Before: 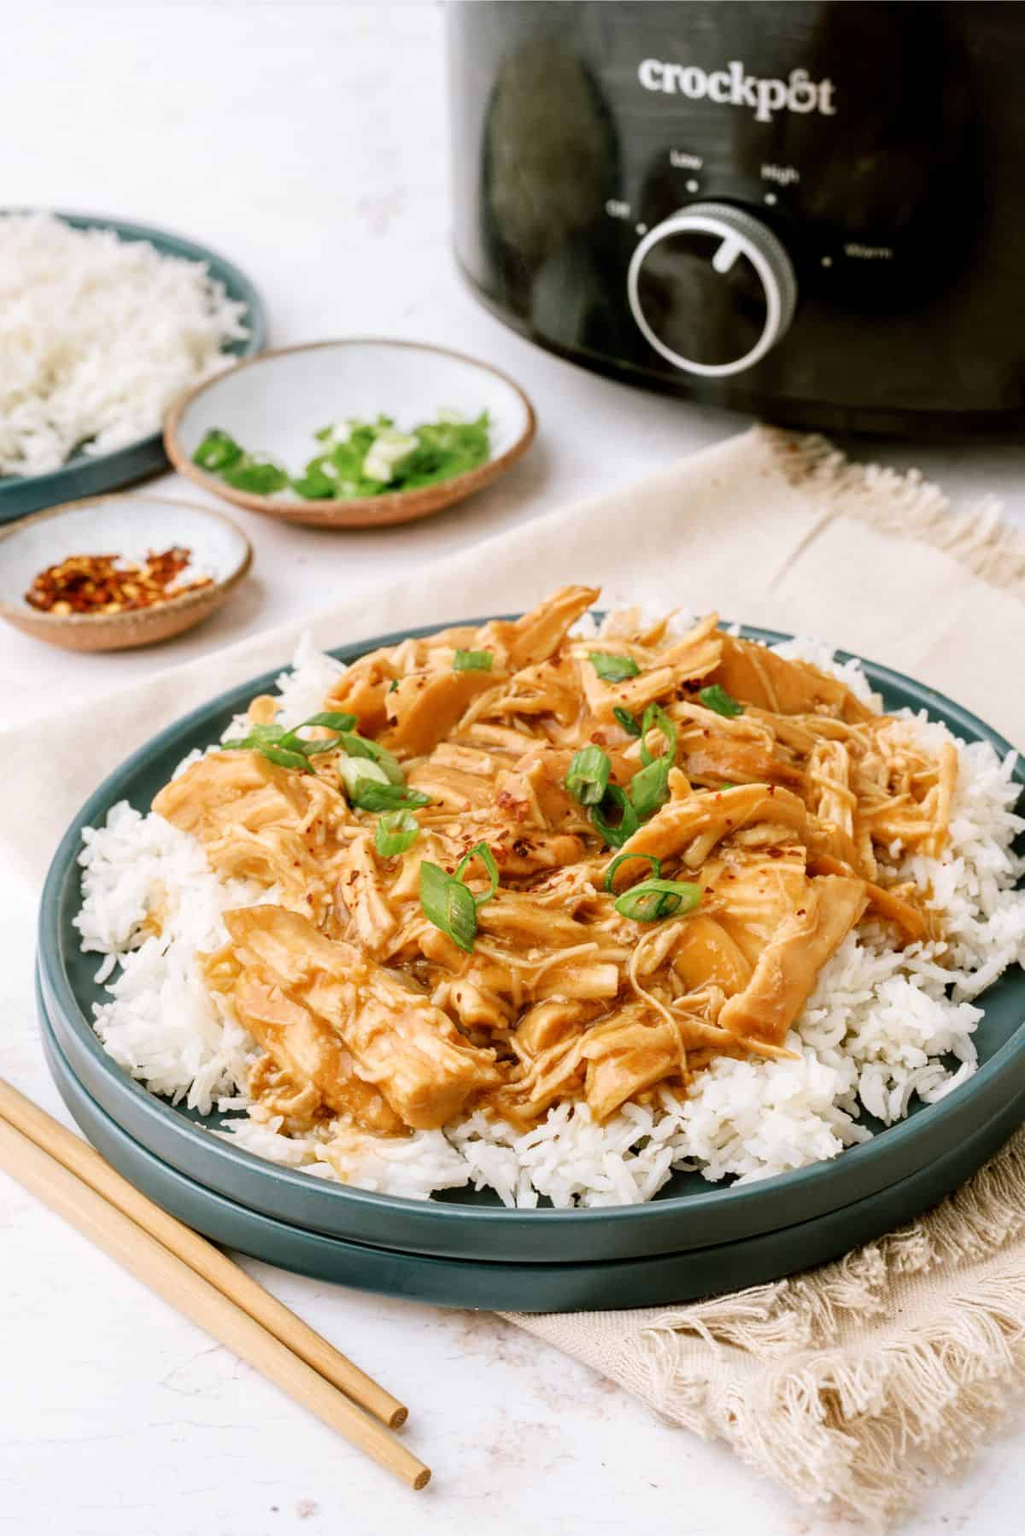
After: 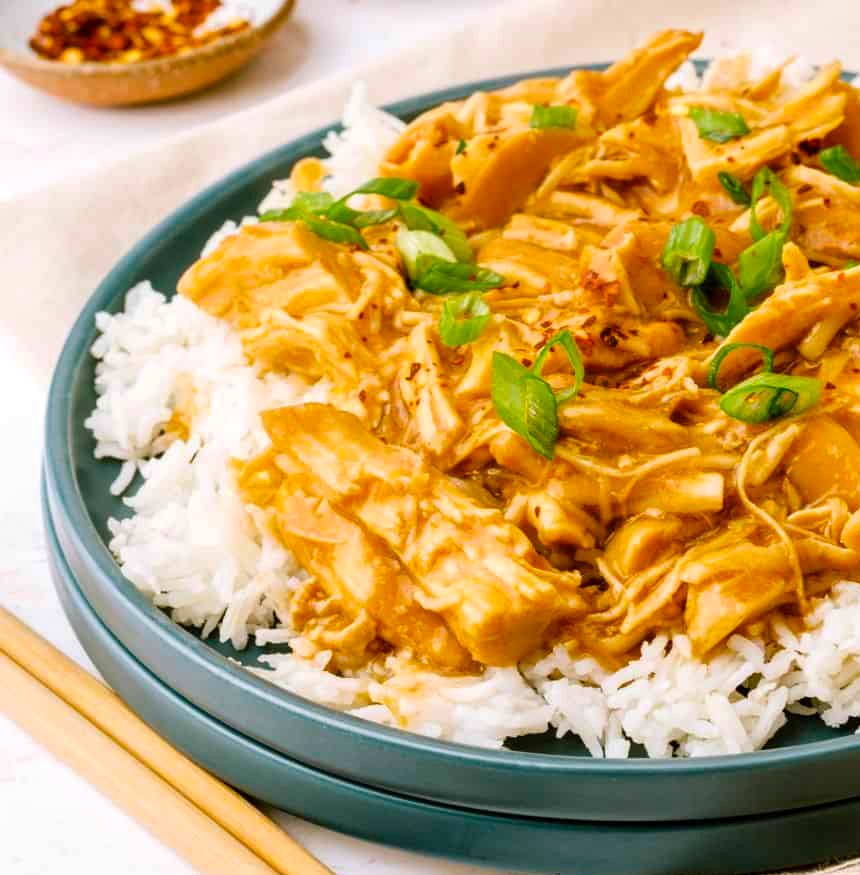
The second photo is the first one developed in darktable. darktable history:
crop: top 36.526%, right 28.322%, bottom 14.79%
color balance rgb: linear chroma grading › global chroma 15.358%, perceptual saturation grading › global saturation 19.428%, global vibrance 20%
levels: levels [0, 0.492, 0.984]
